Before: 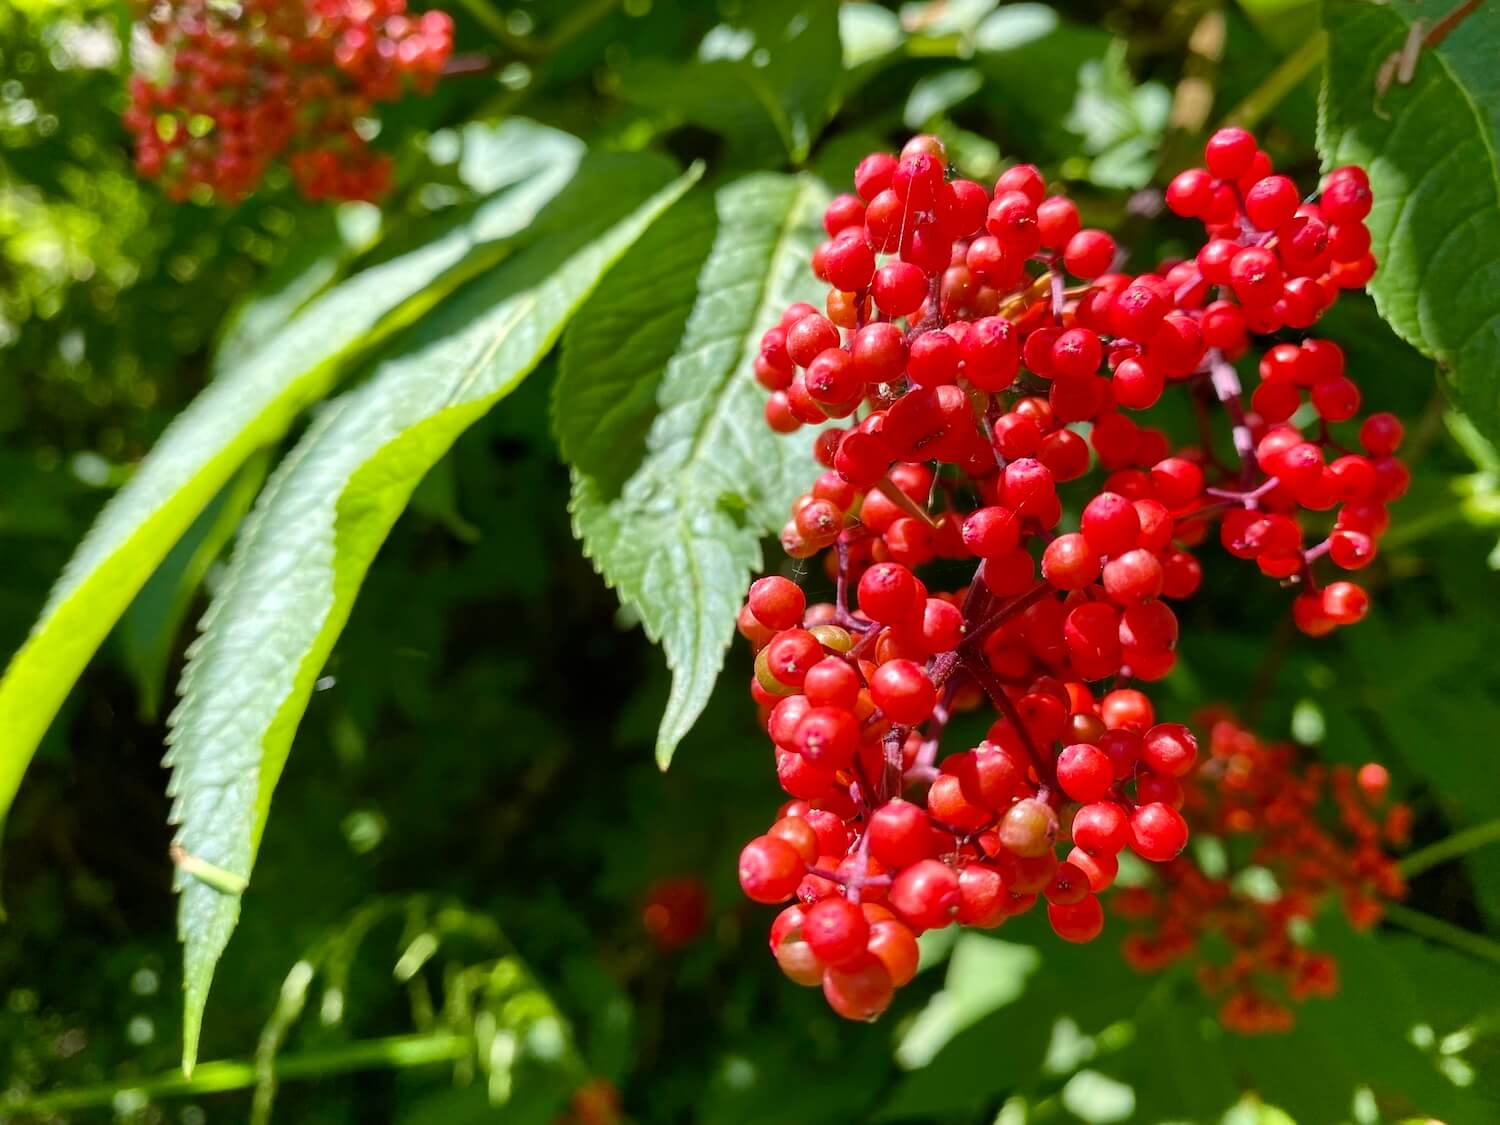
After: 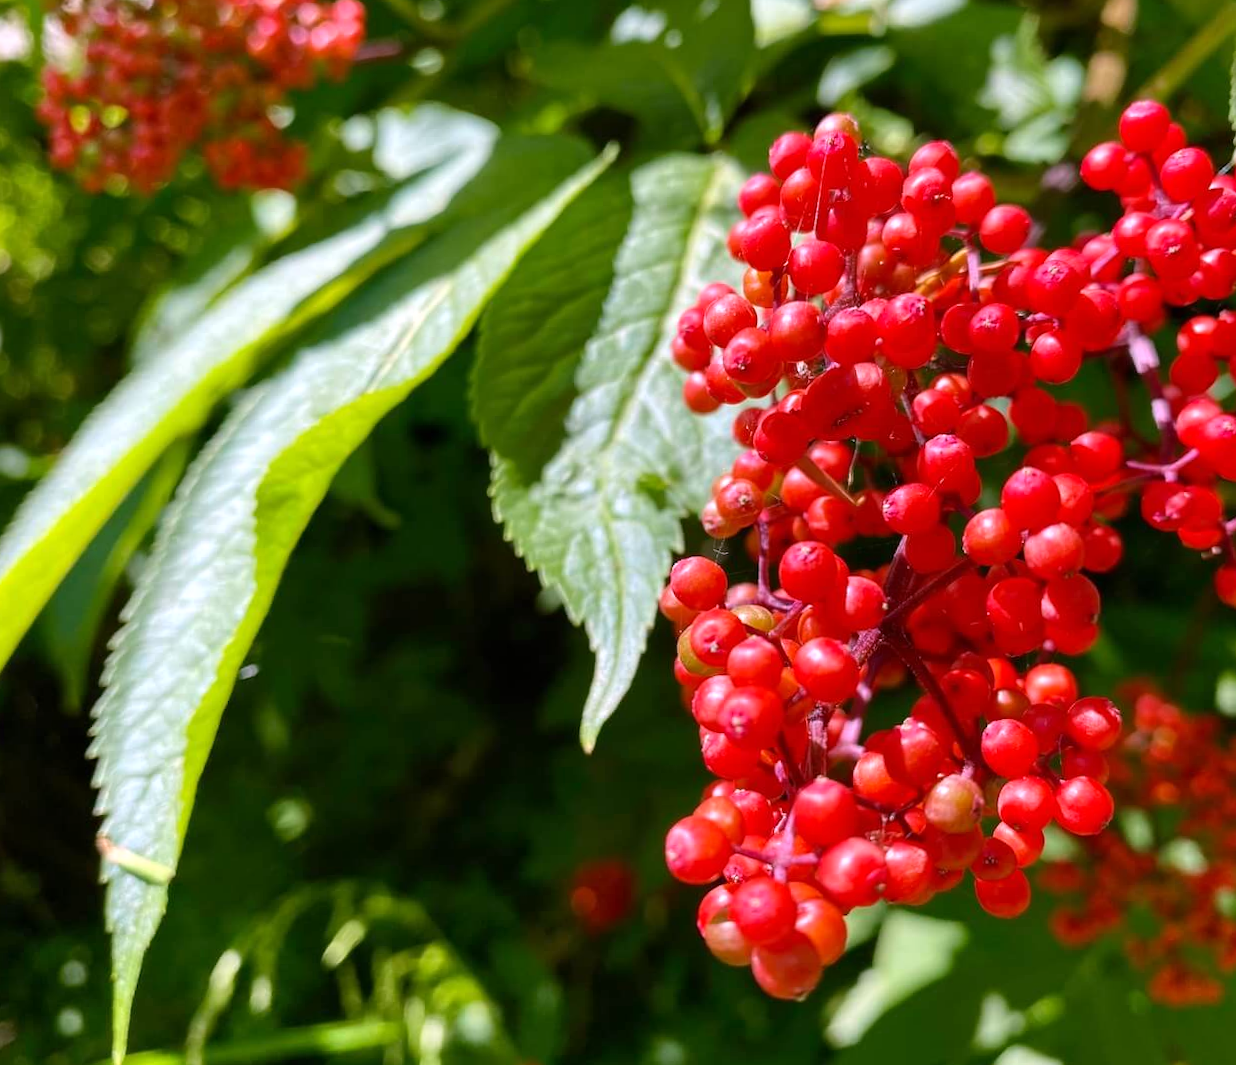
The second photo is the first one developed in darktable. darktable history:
crop and rotate: angle 1°, left 4.281%, top 0.642%, right 11.383%, bottom 2.486%
white balance: red 1.066, blue 1.119
